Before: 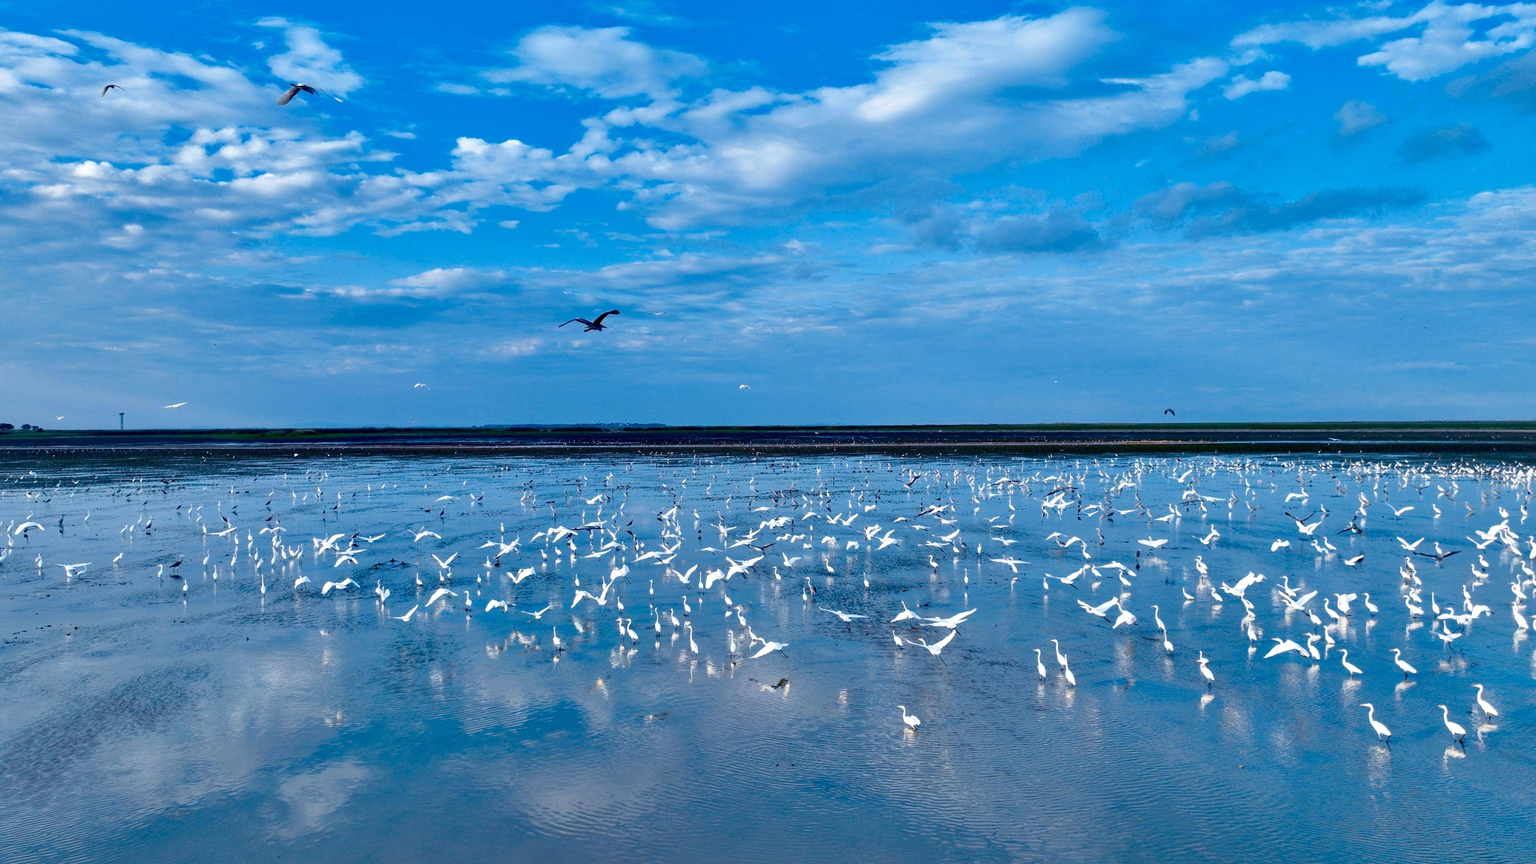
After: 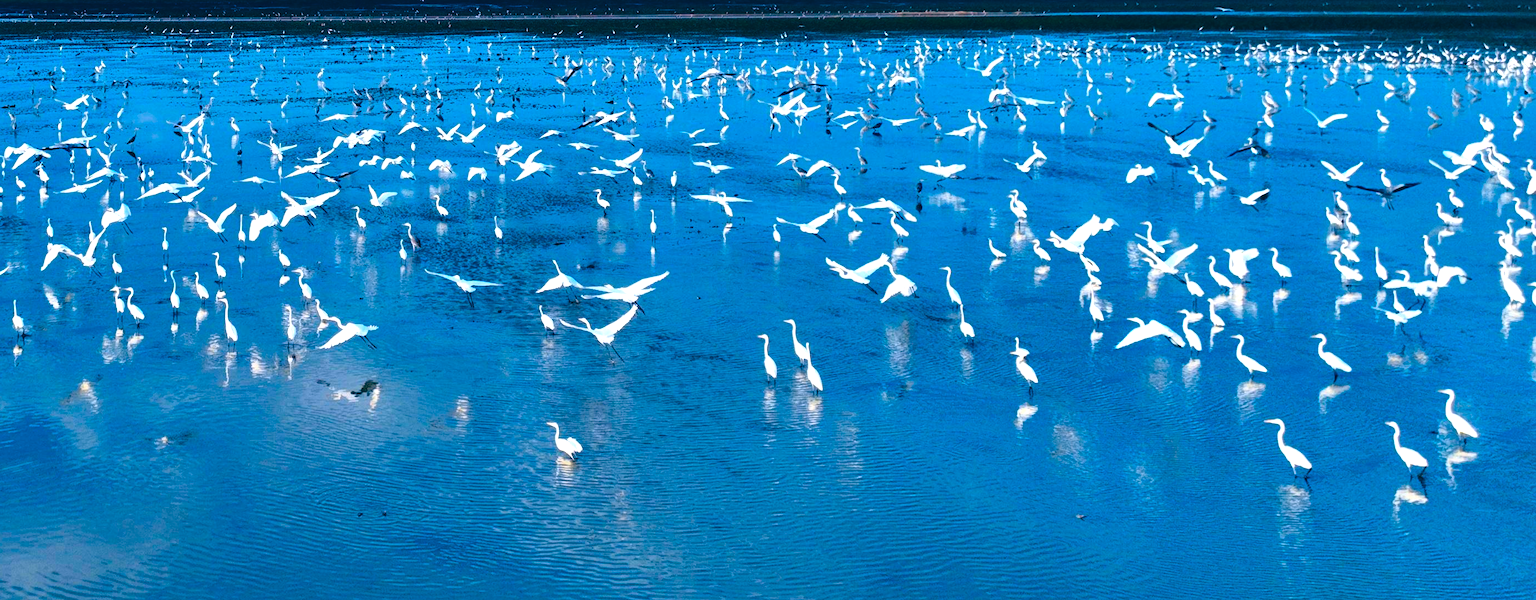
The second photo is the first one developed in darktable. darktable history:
color balance: lift [1.016, 0.983, 1, 1.017], gamma [0.958, 1, 1, 1], gain [0.981, 1.007, 0.993, 1.002], input saturation 118.26%, contrast 13.43%, contrast fulcrum 21.62%, output saturation 82.76%
crop and rotate: left 35.509%, top 50.238%, bottom 4.934%
tone equalizer: on, module defaults
color balance rgb: linear chroma grading › global chroma 15%, perceptual saturation grading › global saturation 30%
